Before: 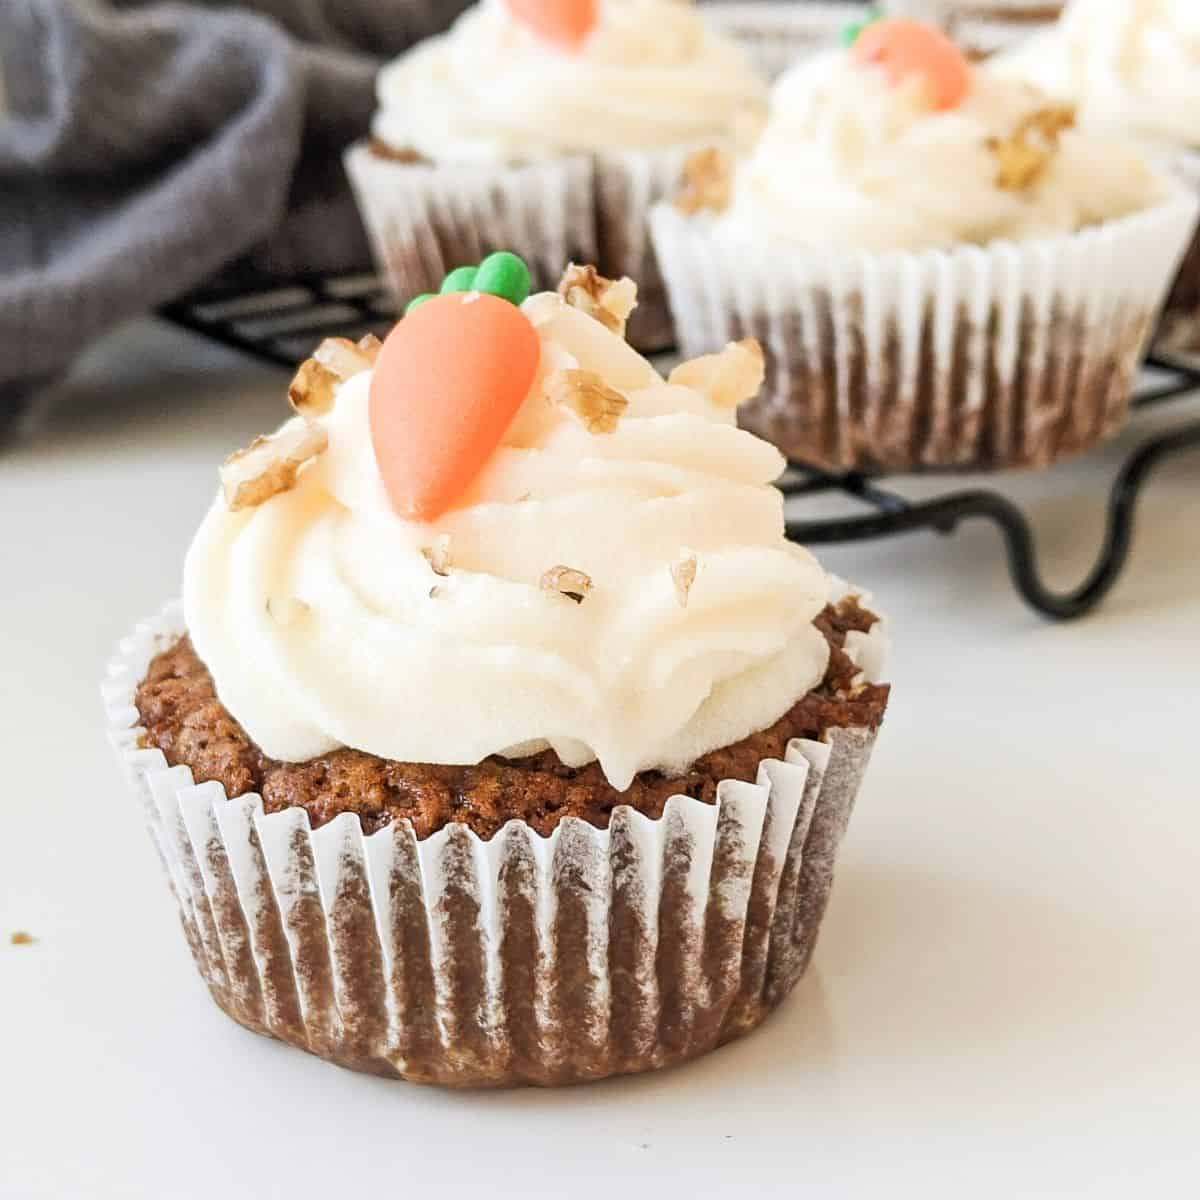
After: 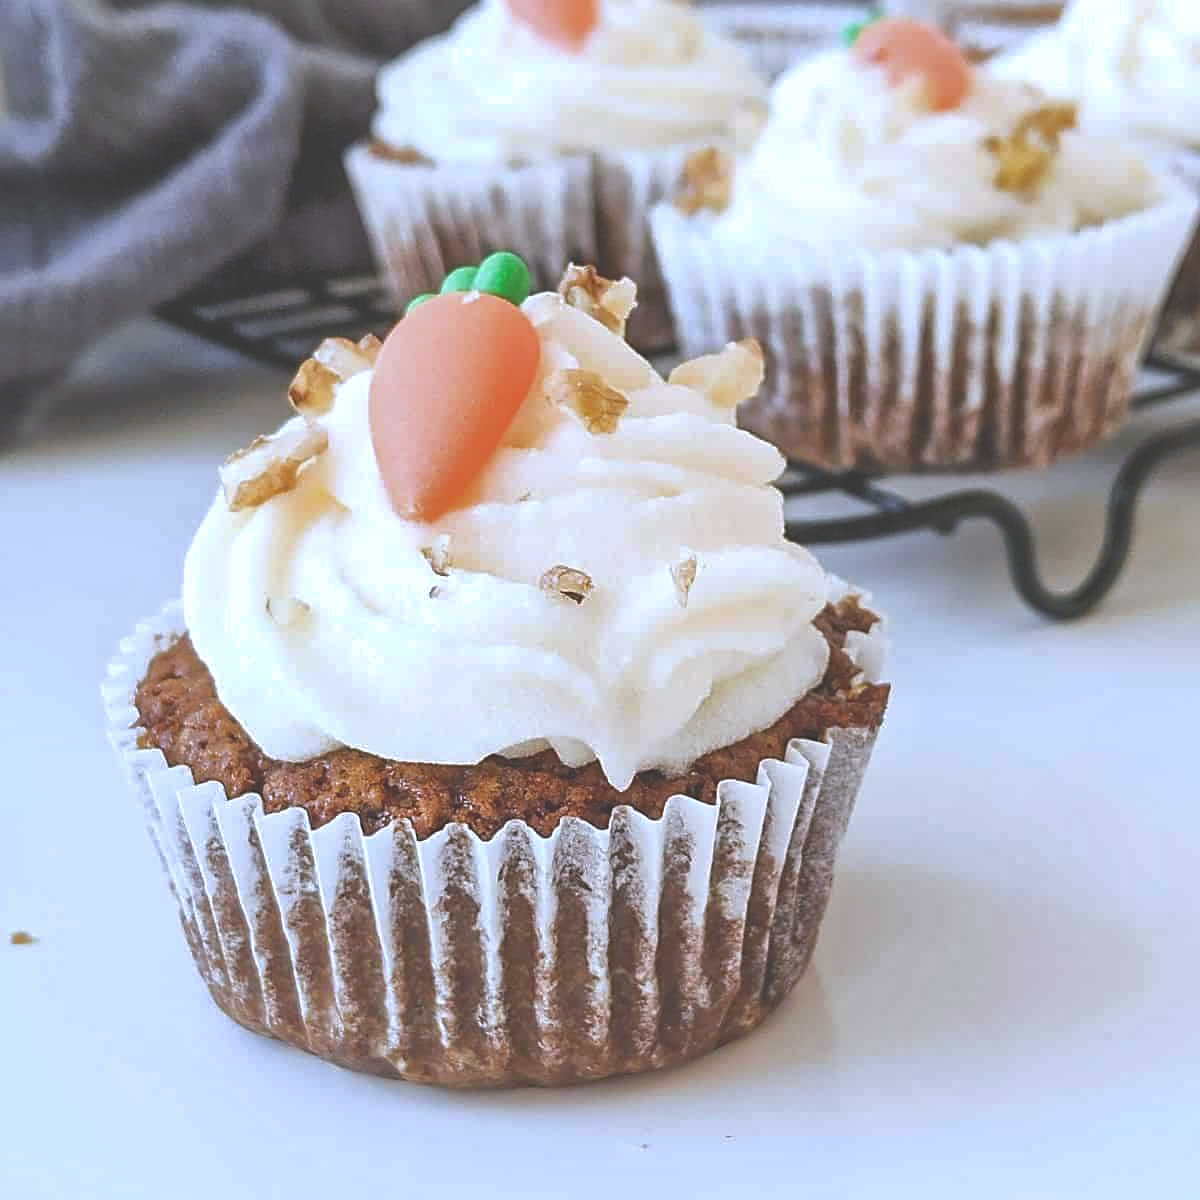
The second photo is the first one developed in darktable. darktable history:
shadows and highlights: on, module defaults
sharpen: on, module defaults
white balance: red 0.948, green 1.02, blue 1.176
exposure: black level correction -0.03, compensate highlight preservation false
